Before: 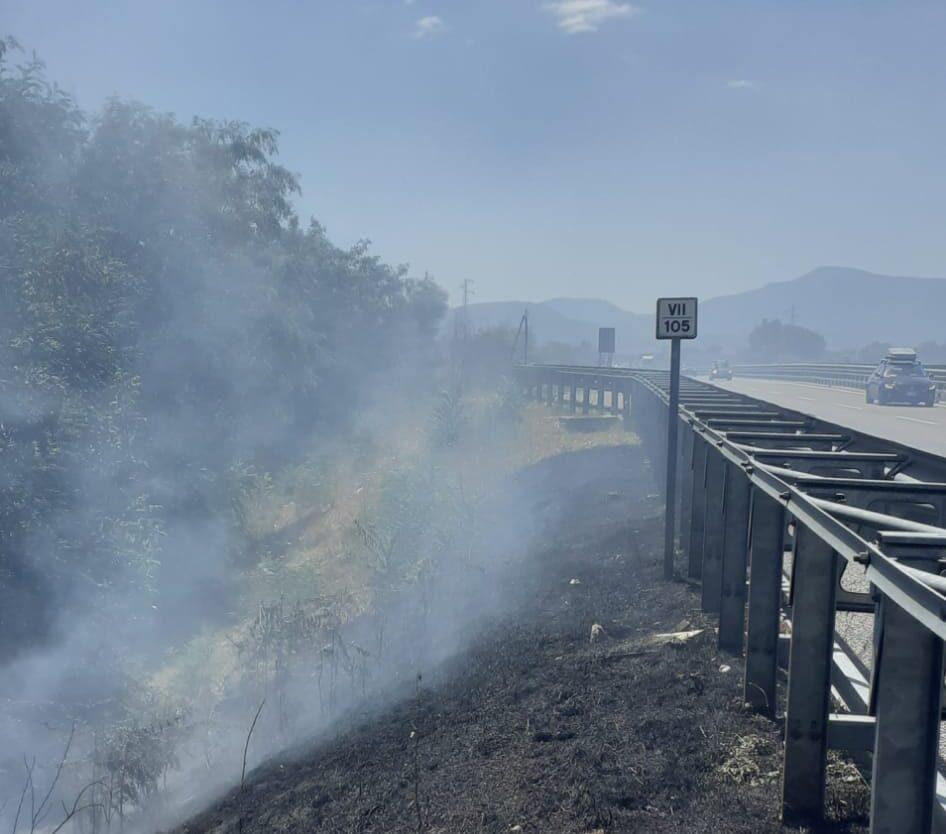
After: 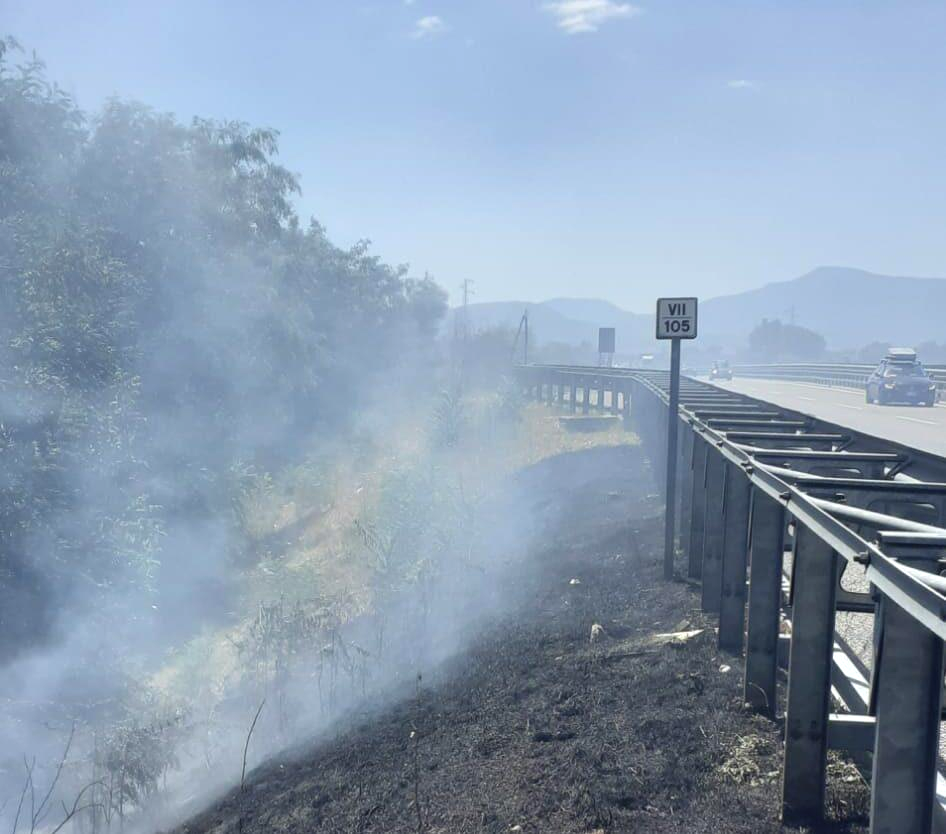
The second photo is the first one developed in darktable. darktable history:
exposure: black level correction -0.002, exposure 0.54 EV, compensate exposure bias true, compensate highlight preservation false
